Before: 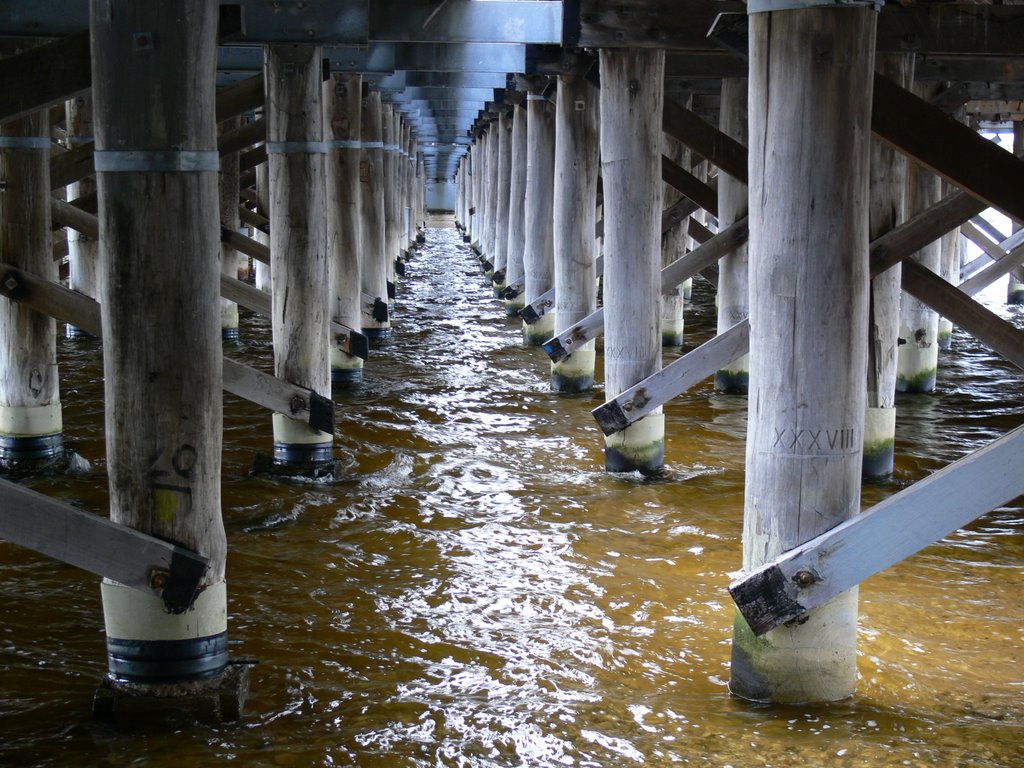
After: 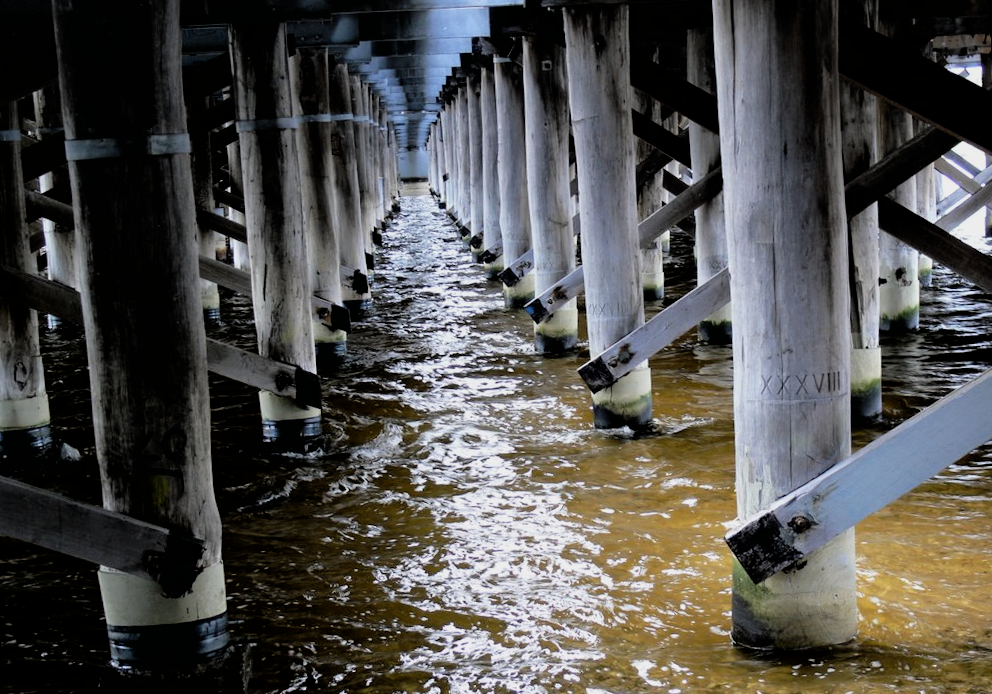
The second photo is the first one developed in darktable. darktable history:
filmic rgb: black relative exposure -3.92 EV, white relative exposure 3.14 EV, hardness 2.87
rotate and perspective: rotation -3.52°, crop left 0.036, crop right 0.964, crop top 0.081, crop bottom 0.919
